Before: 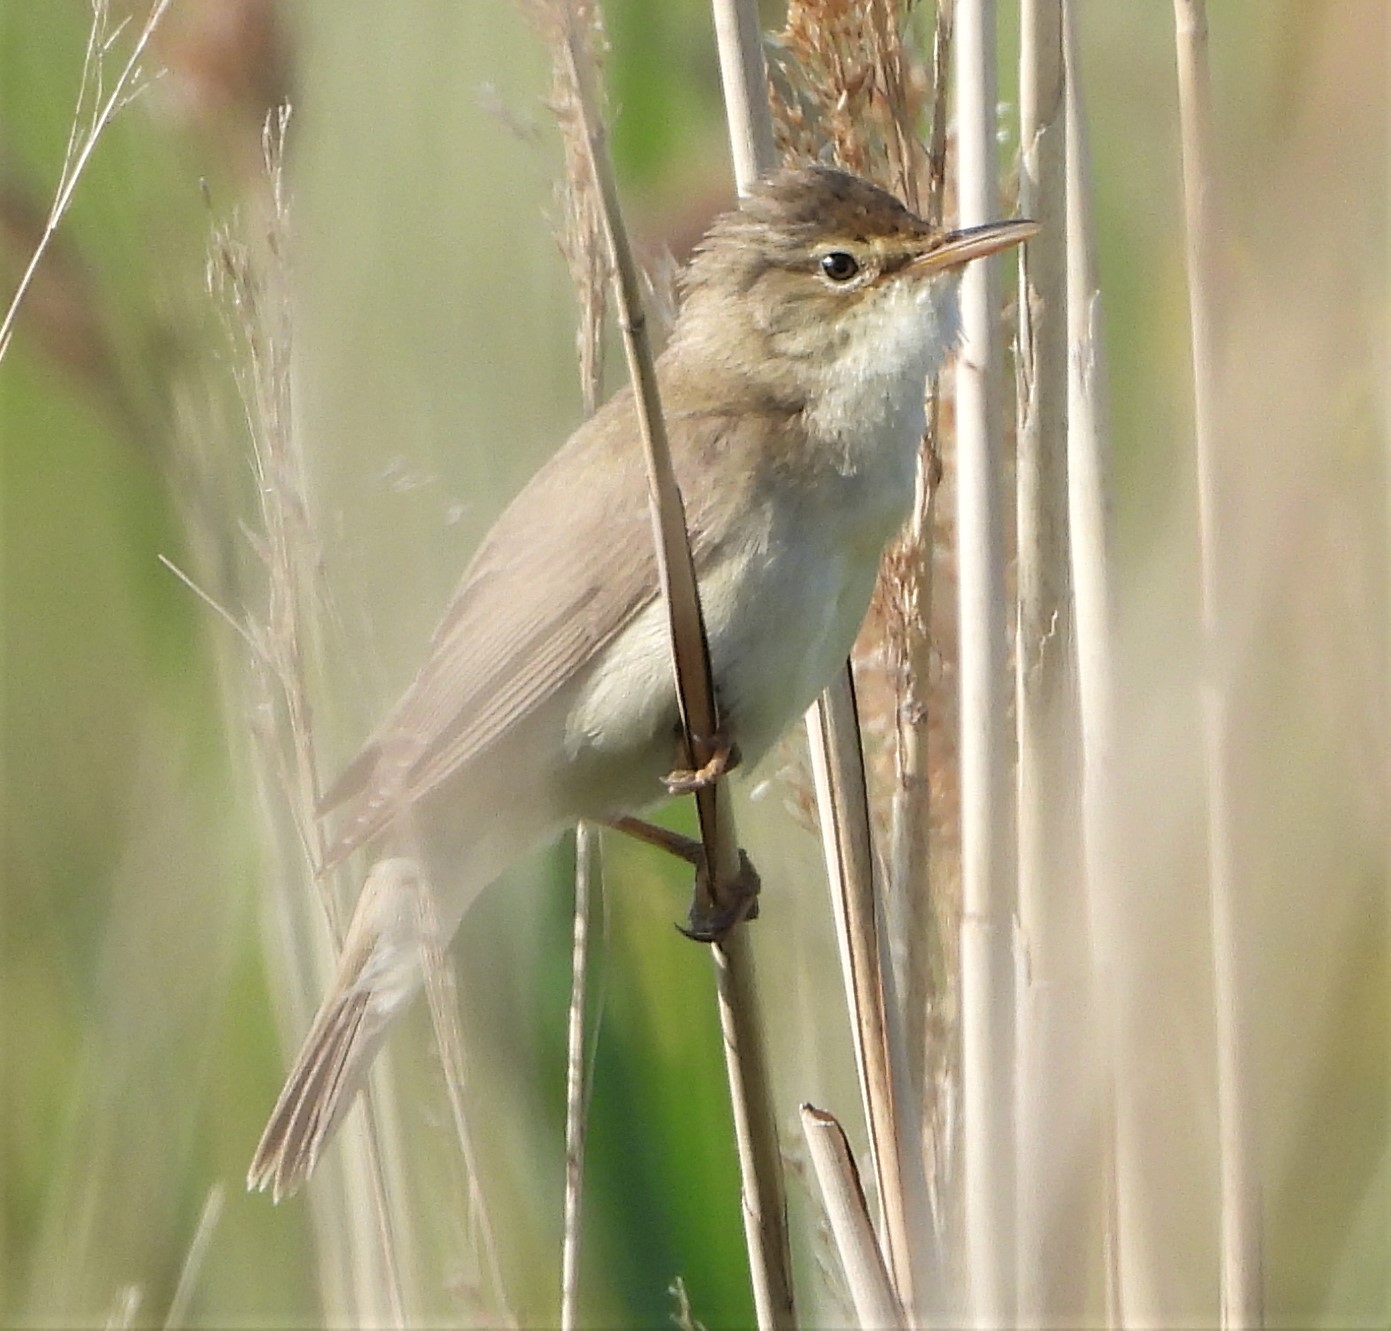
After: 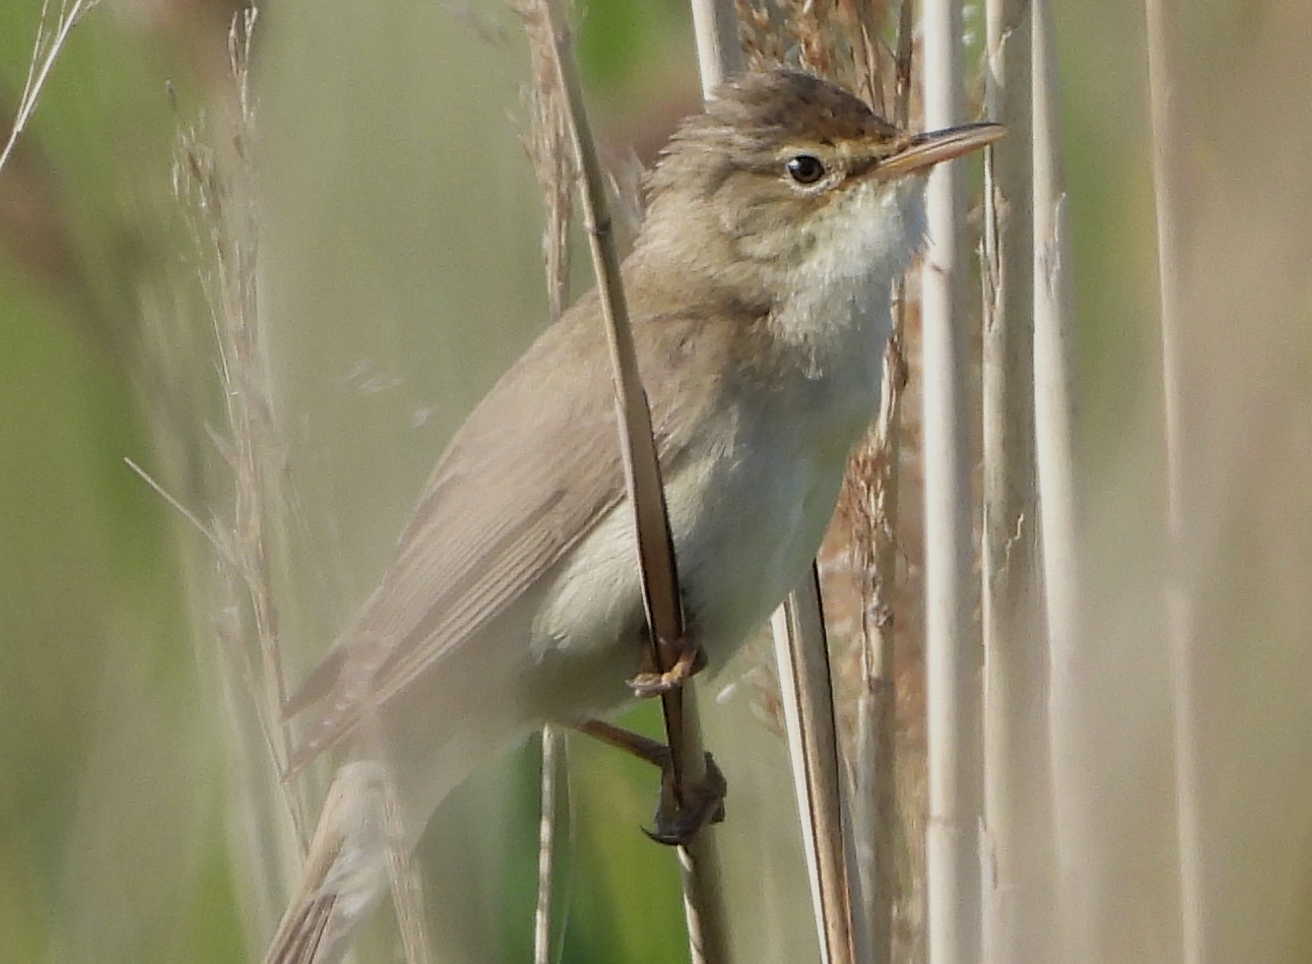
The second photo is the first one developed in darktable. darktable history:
shadows and highlights: shadows 5.49, soften with gaussian
exposure: exposure -0.454 EV, compensate highlight preservation false
crop: left 2.449%, top 7.324%, right 3.219%, bottom 20.177%
